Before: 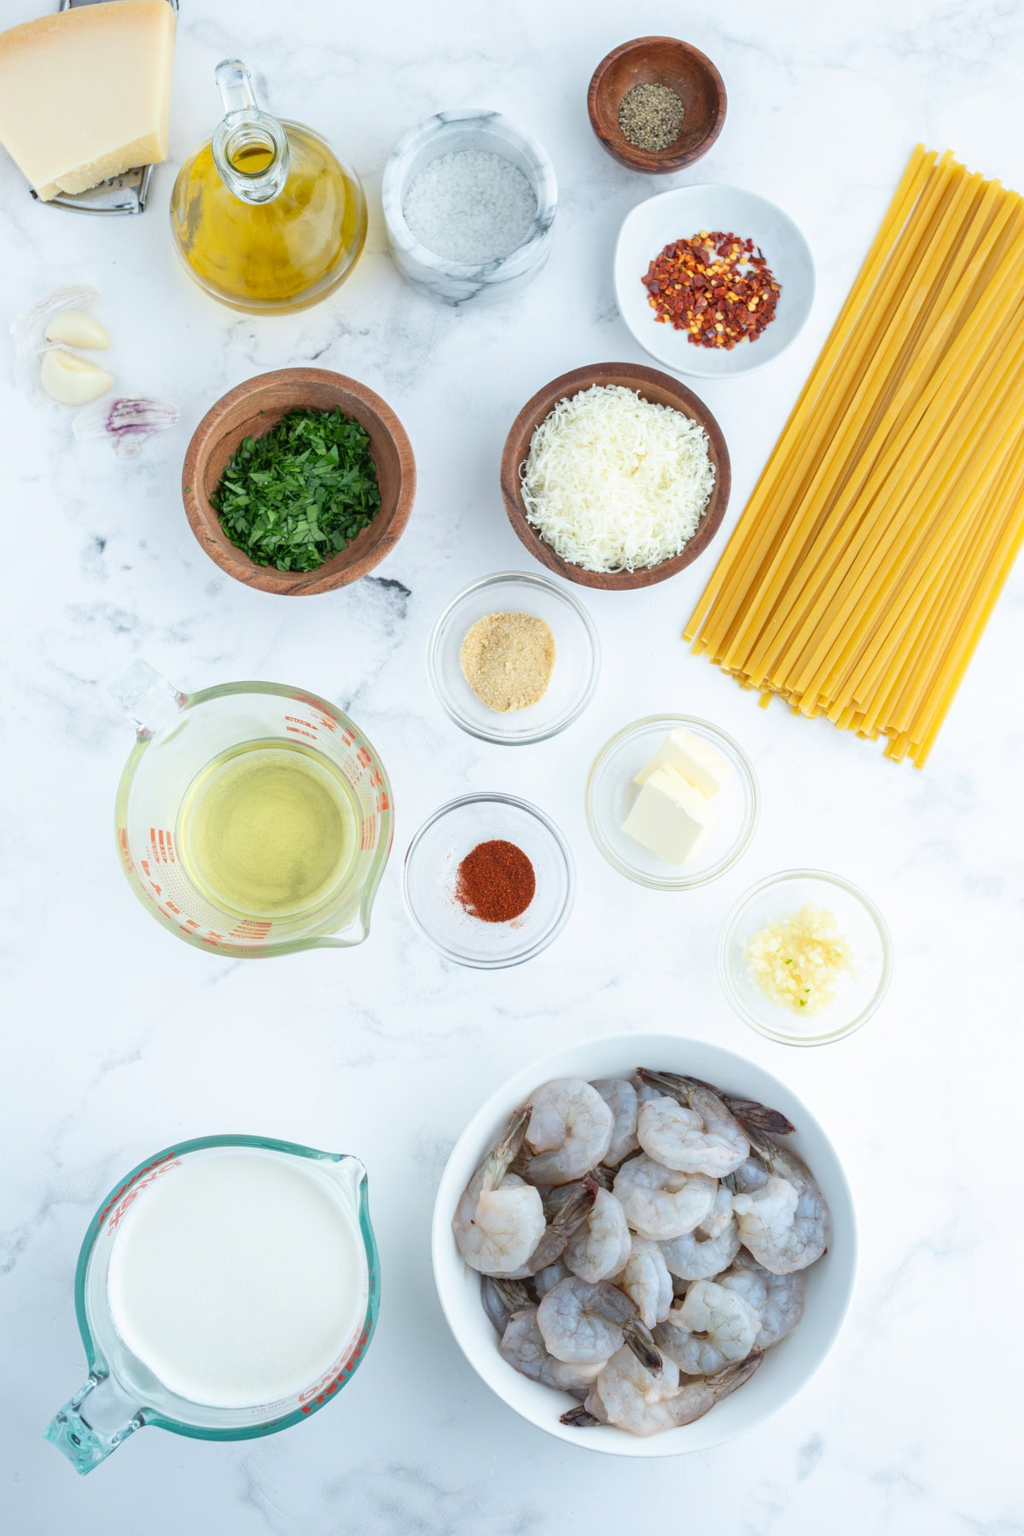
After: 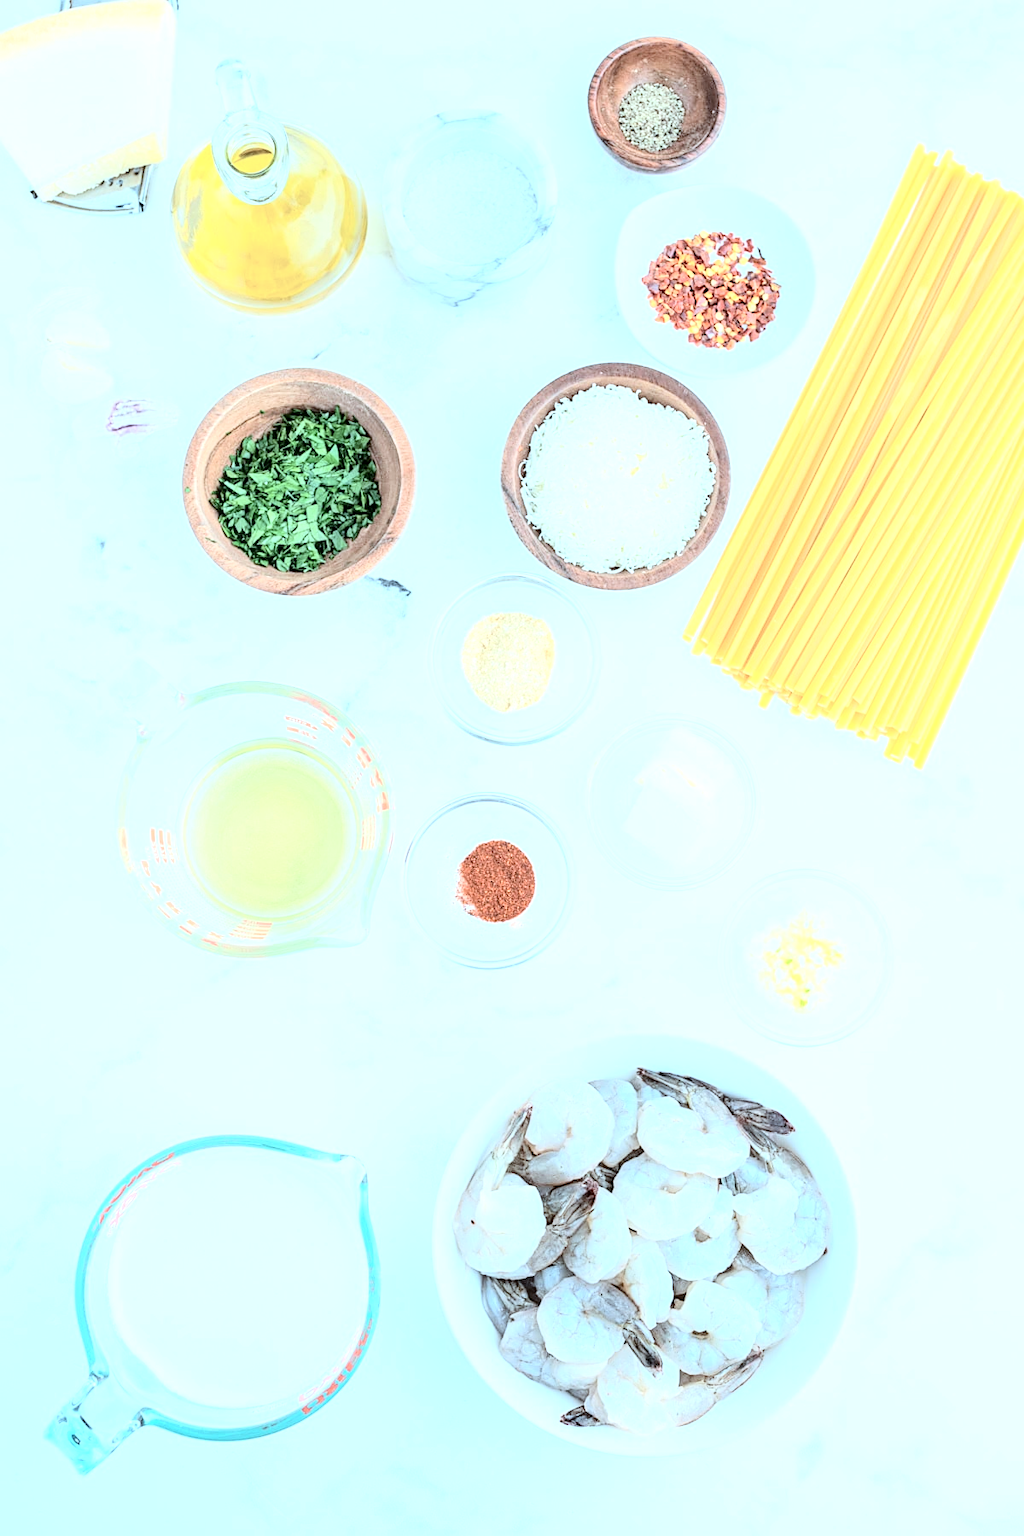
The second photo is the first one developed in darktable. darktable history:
sharpen: on, module defaults
tone curve: curves: ch0 [(0, 0) (0.004, 0) (0.133, 0.071) (0.325, 0.456) (0.832, 0.957) (1, 1)], color space Lab, independent channels, preserve colors none
local contrast: on, module defaults
exposure: black level correction 0, exposure 0.899 EV, compensate exposure bias true, compensate highlight preservation false
color correction: highlights a* -13.33, highlights b* -17.56, saturation 0.698
contrast brightness saturation: saturation 0.182
